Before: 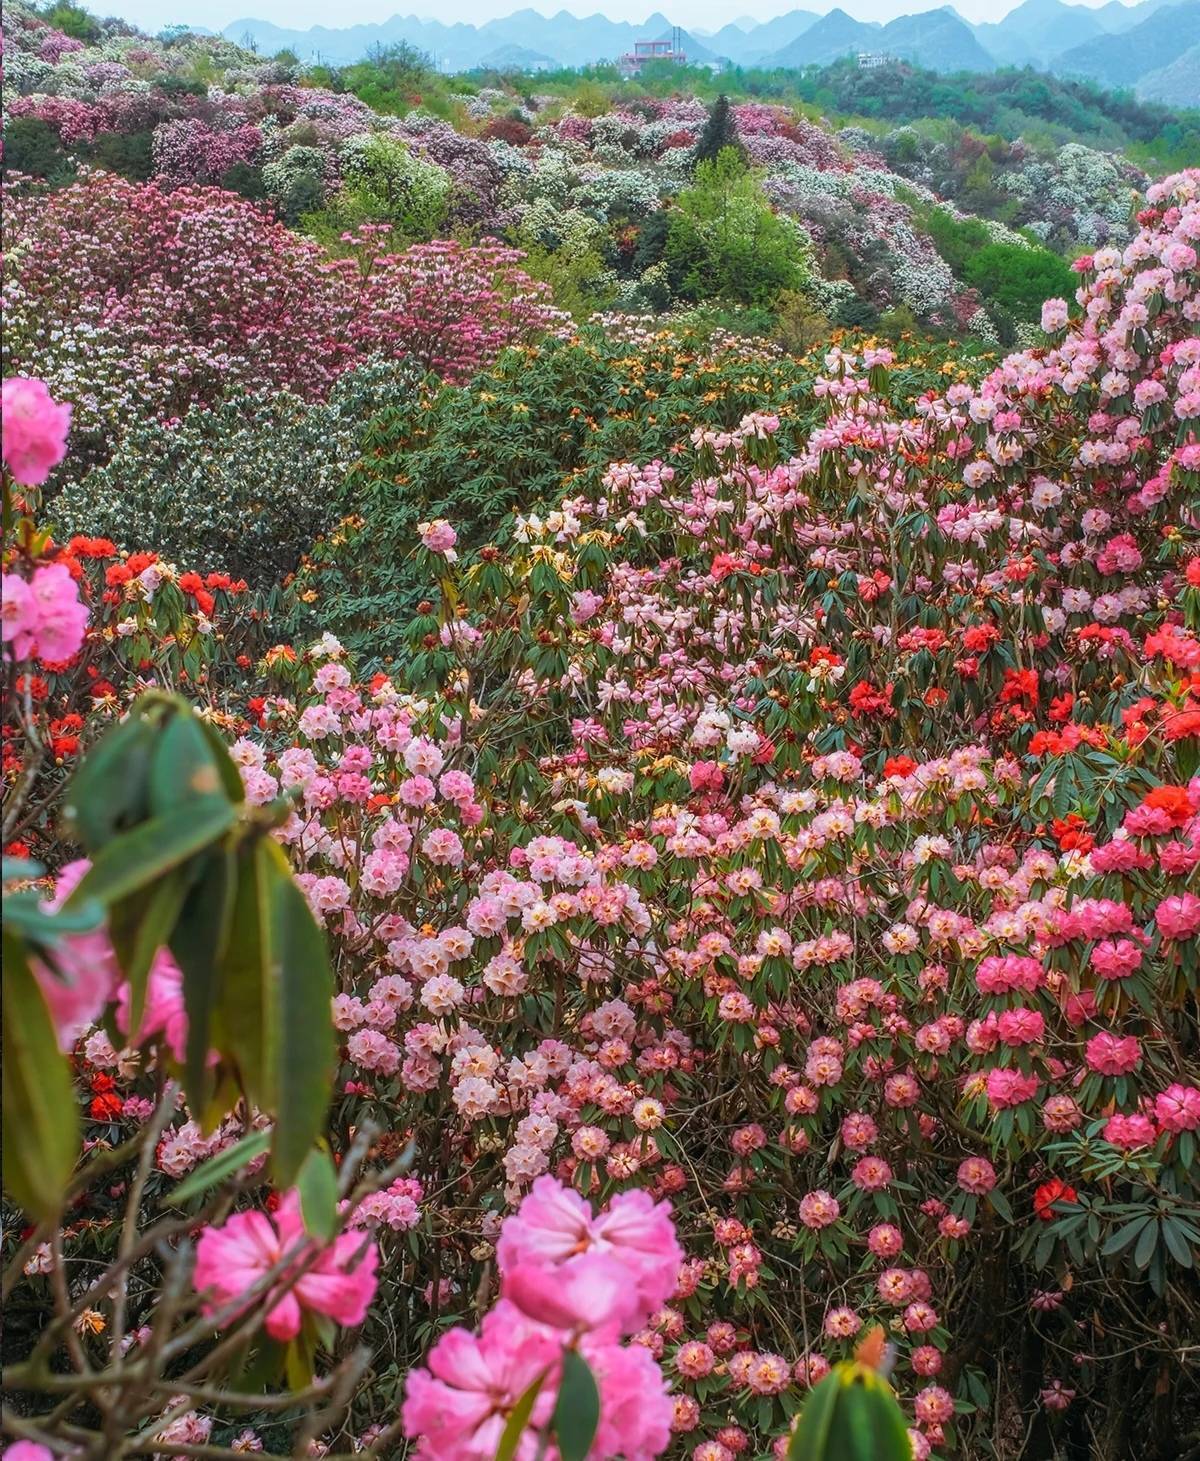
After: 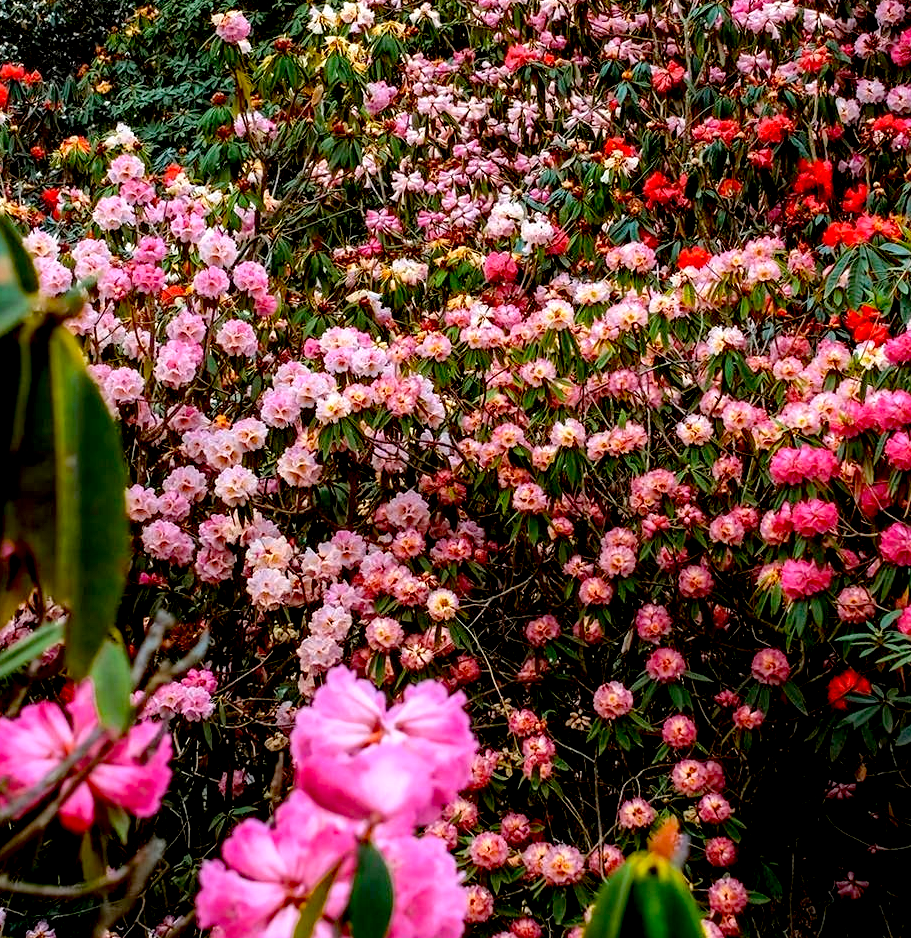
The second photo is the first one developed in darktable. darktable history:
crop and rotate: left 17.188%, top 34.882%, right 6.894%, bottom 0.904%
exposure: black level correction 0.044, exposure -0.23 EV, compensate highlight preservation false
tone equalizer: -8 EV -0.715 EV, -7 EV -0.723 EV, -6 EV -0.592 EV, -5 EV -0.407 EV, -3 EV 0.4 EV, -2 EV 0.6 EV, -1 EV 0.692 EV, +0 EV 0.739 EV
